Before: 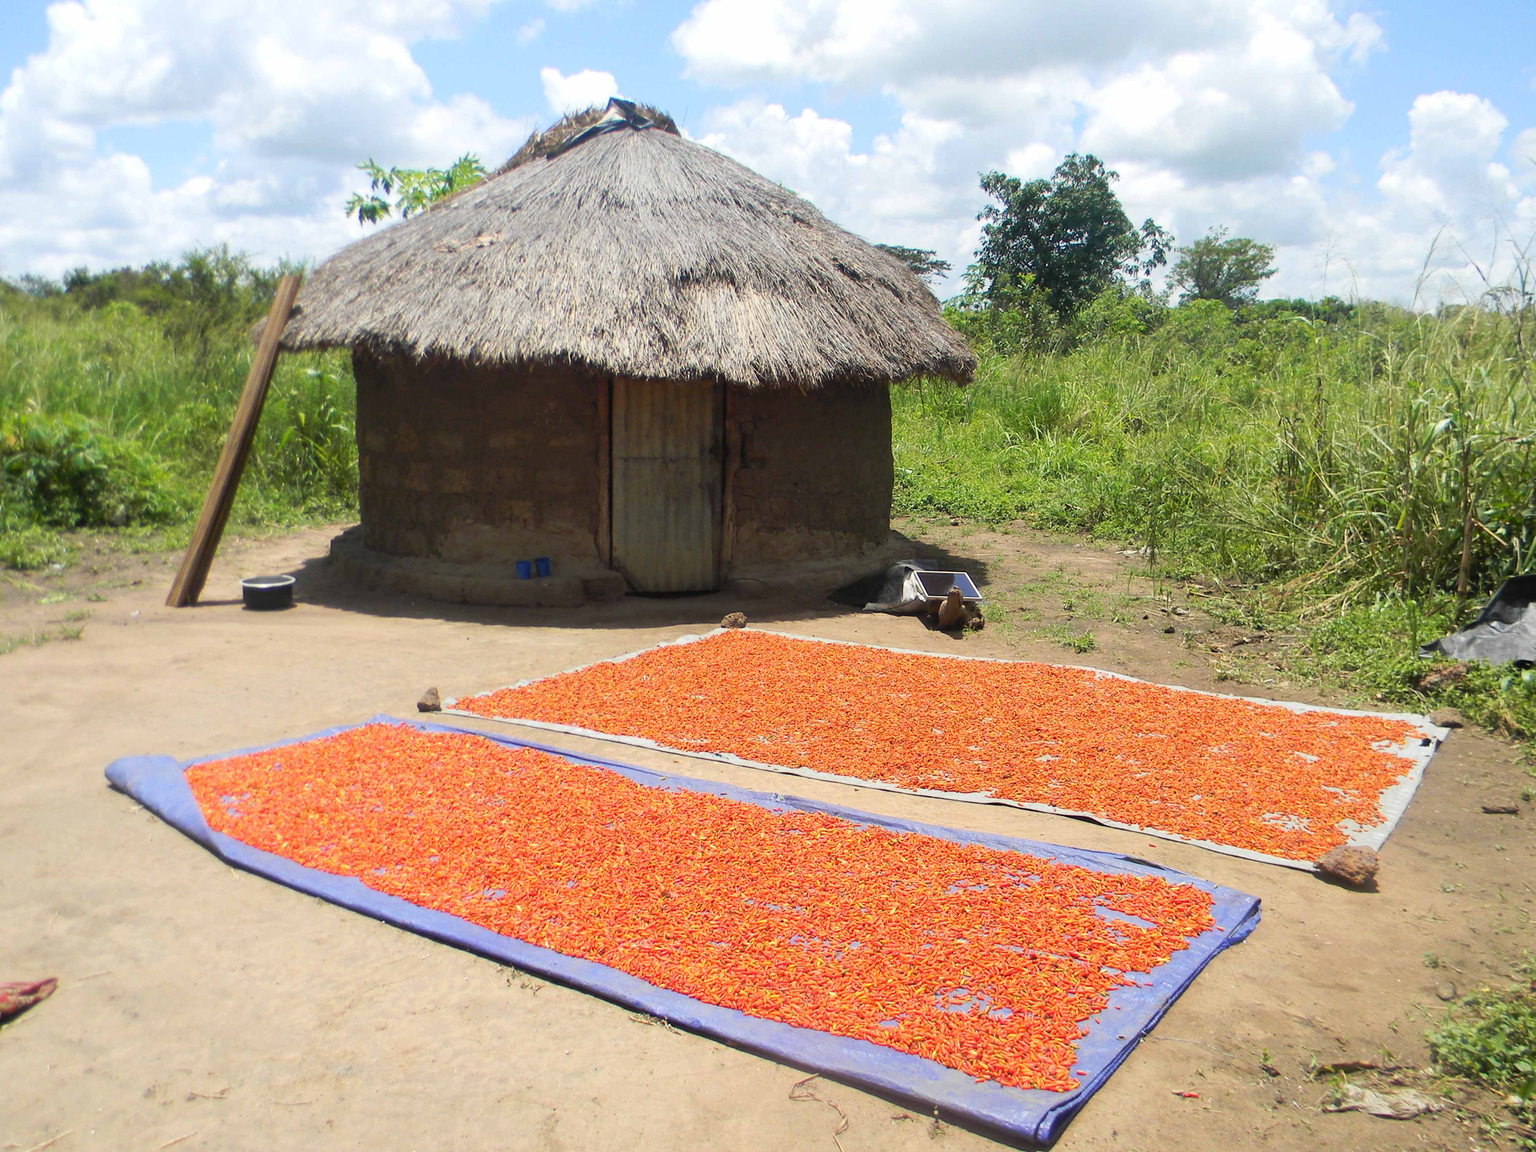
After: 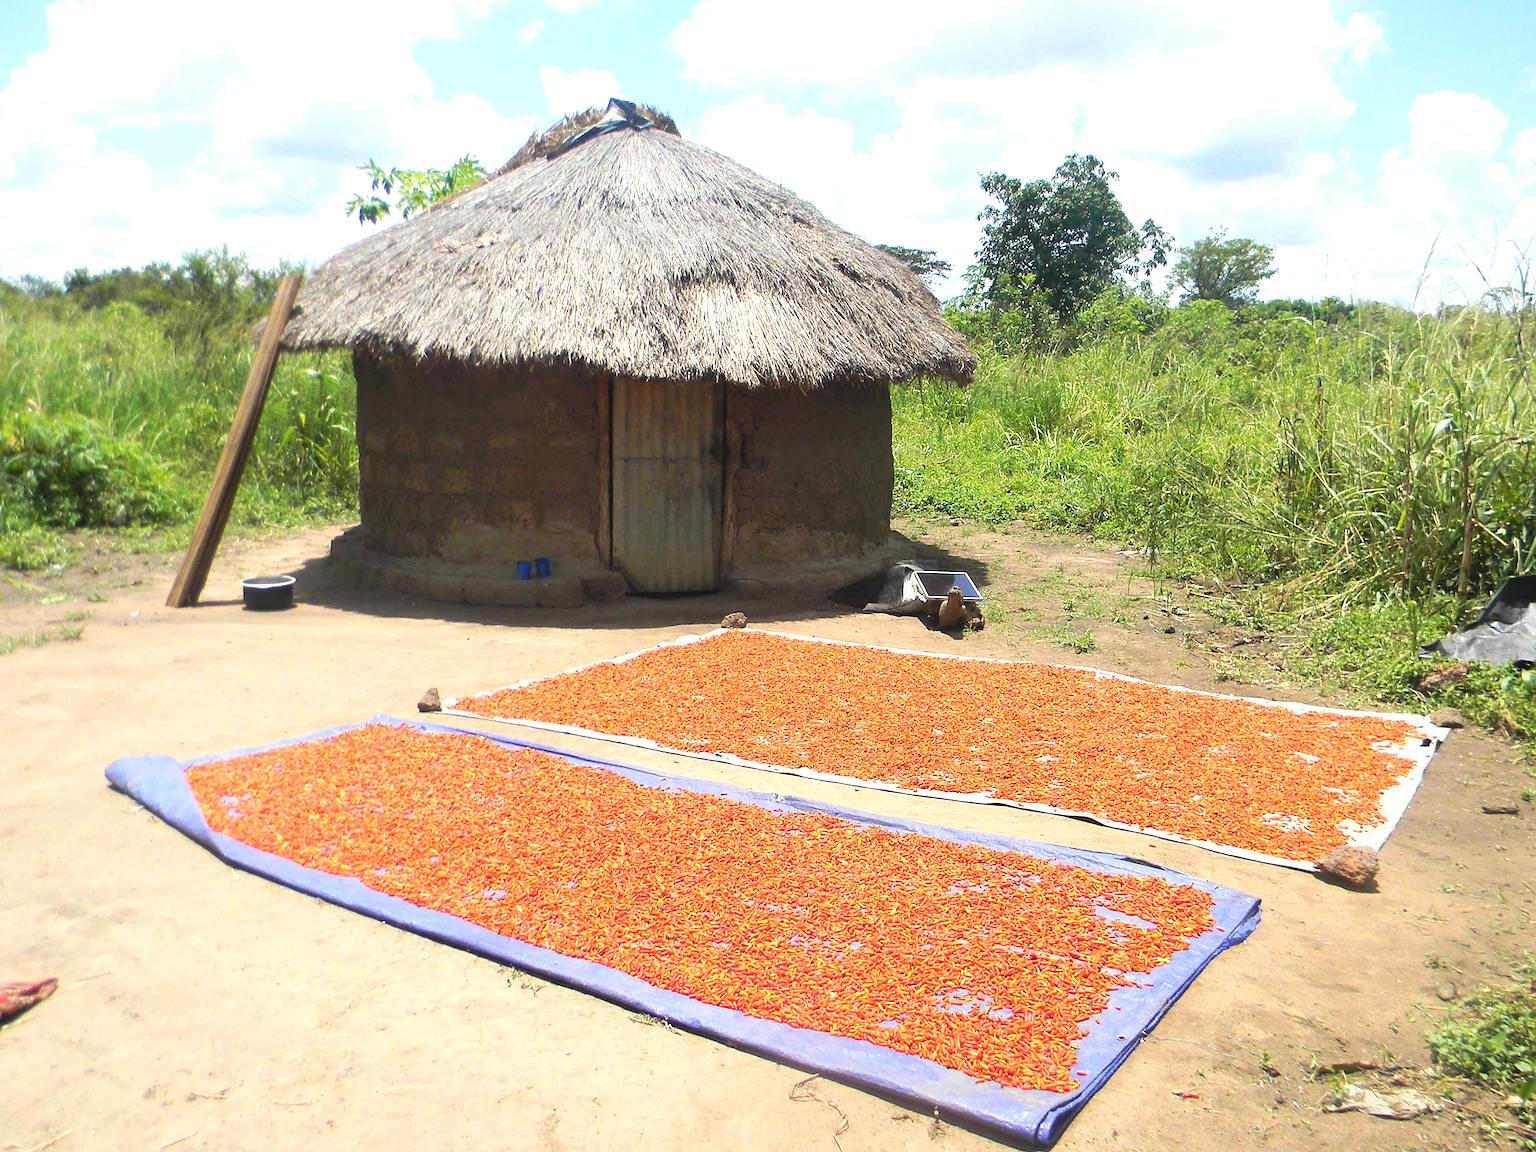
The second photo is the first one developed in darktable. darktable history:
sharpen: on, module defaults
exposure: black level correction -0.002, exposure 0.54 EV, compensate highlight preservation false
